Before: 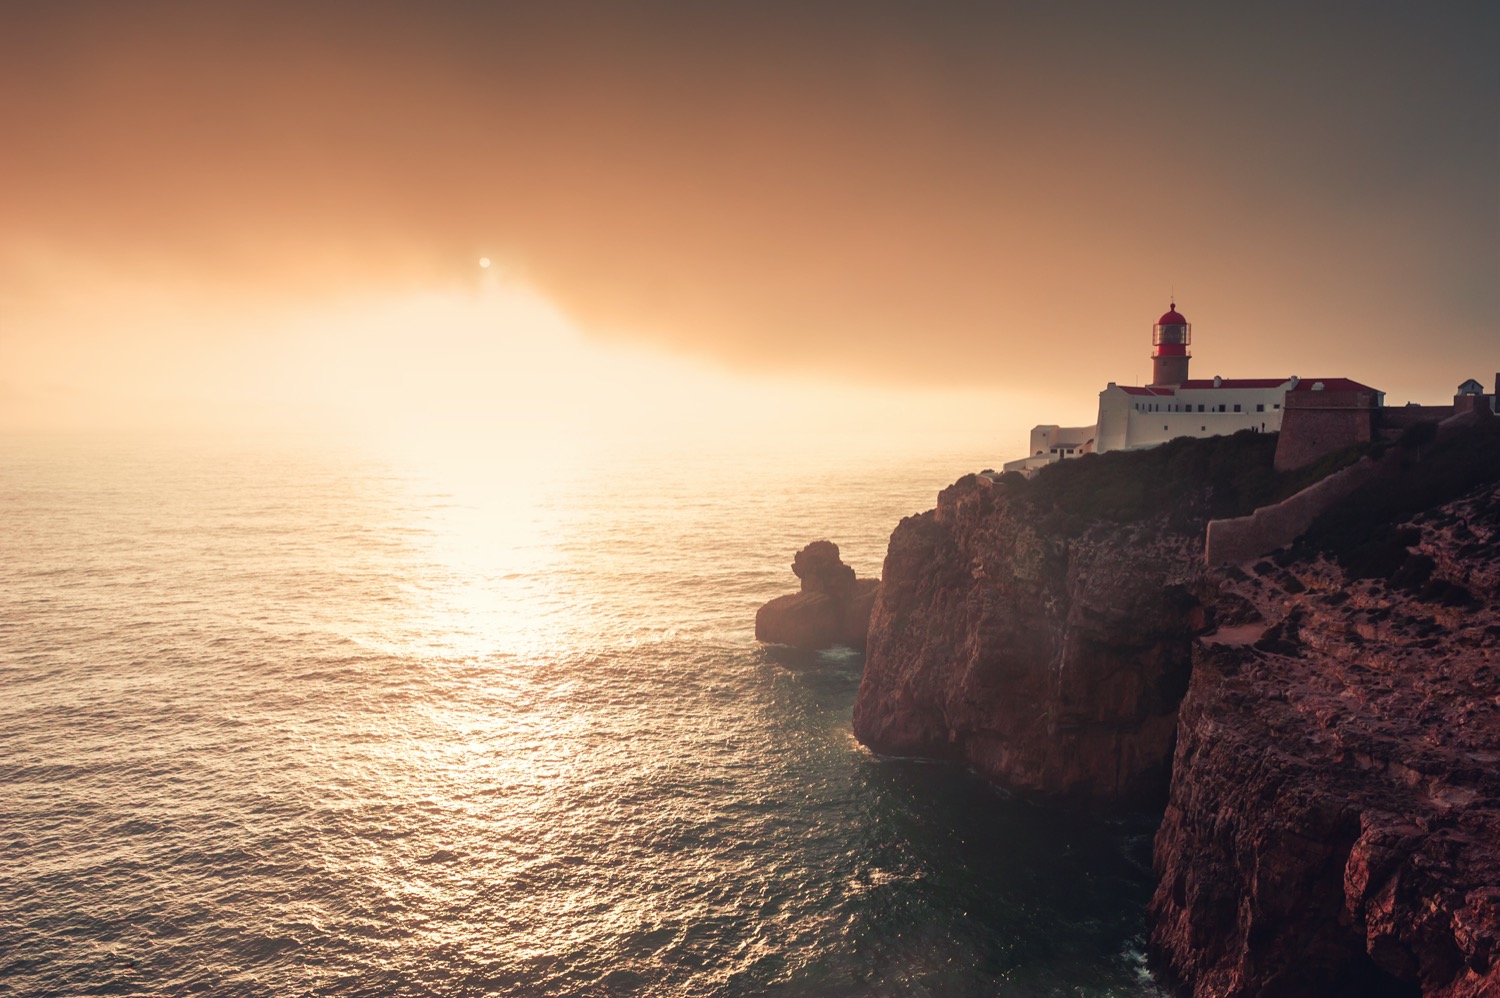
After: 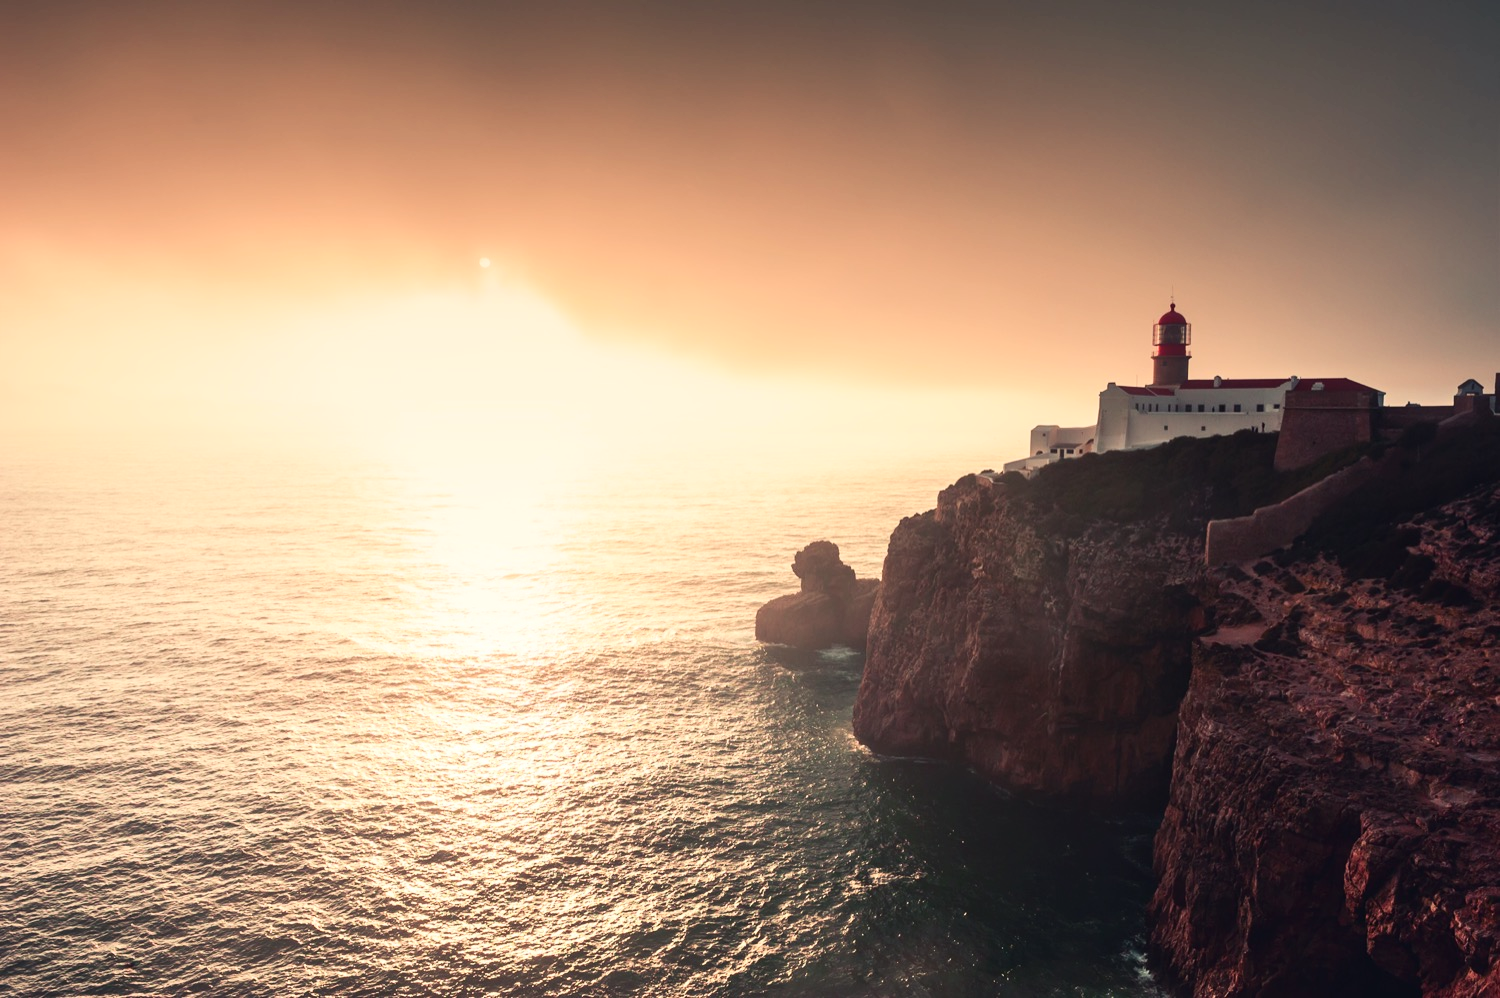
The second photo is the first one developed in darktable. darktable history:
exposure: exposure -0.003 EV, compensate highlight preservation false
contrast brightness saturation: contrast 0.239, brightness 0.09
